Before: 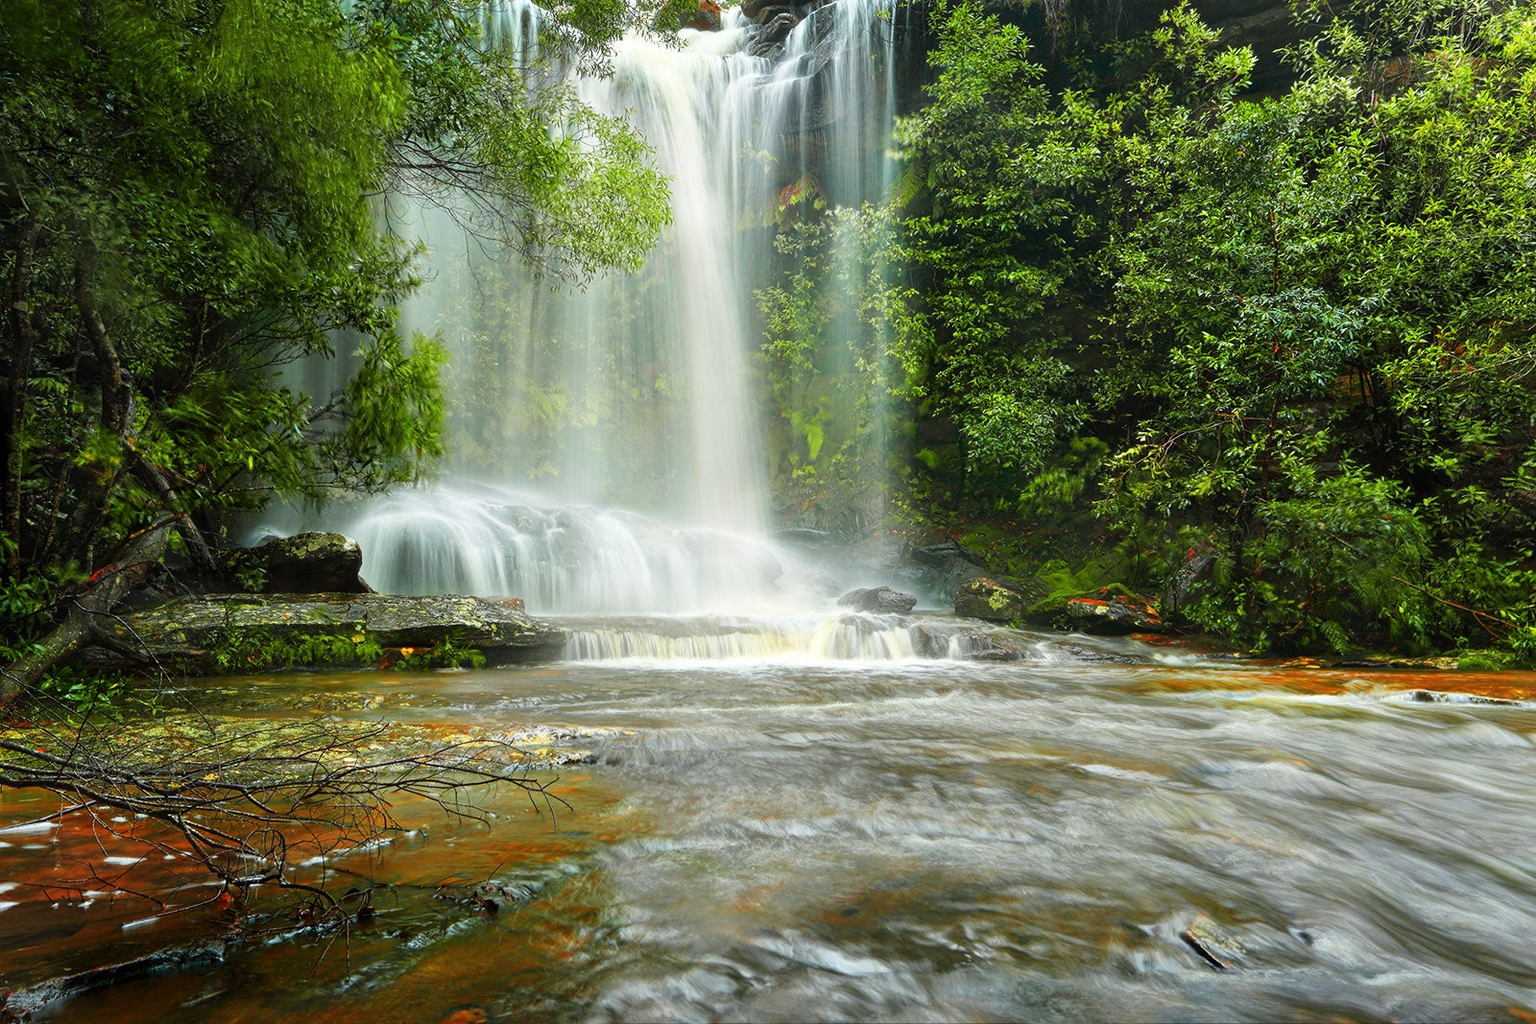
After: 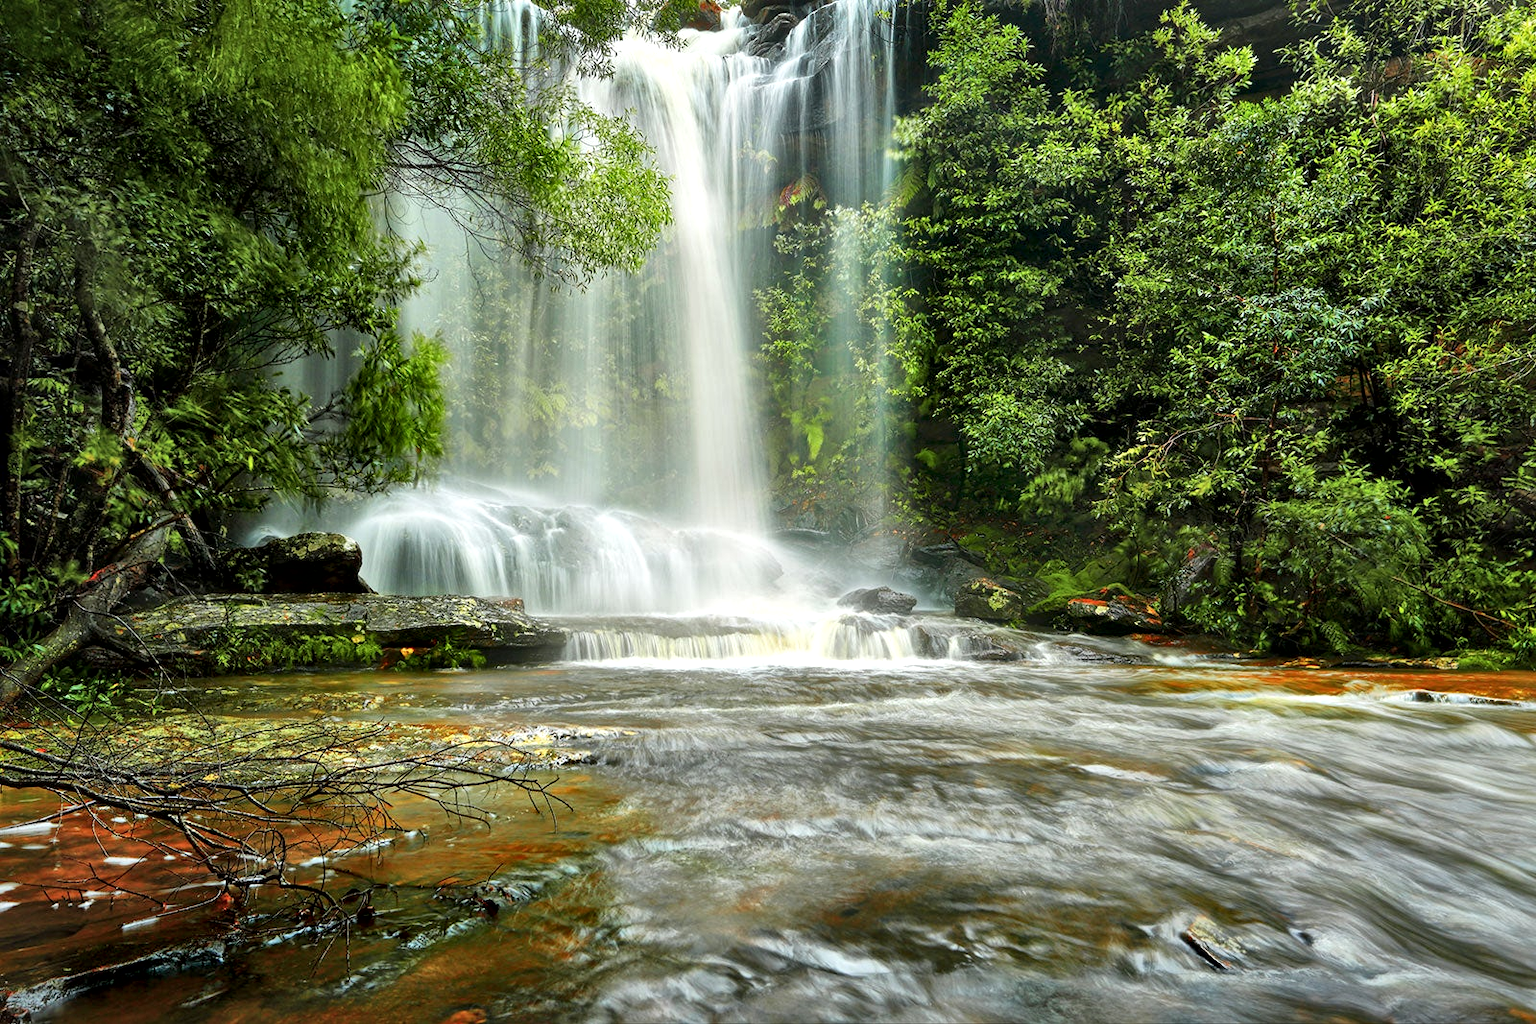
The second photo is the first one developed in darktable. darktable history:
local contrast: mode bilateral grid, contrast 25, coarseness 60, detail 152%, midtone range 0.2
shadows and highlights: shadows 37.69, highlights -26.94, soften with gaussian
